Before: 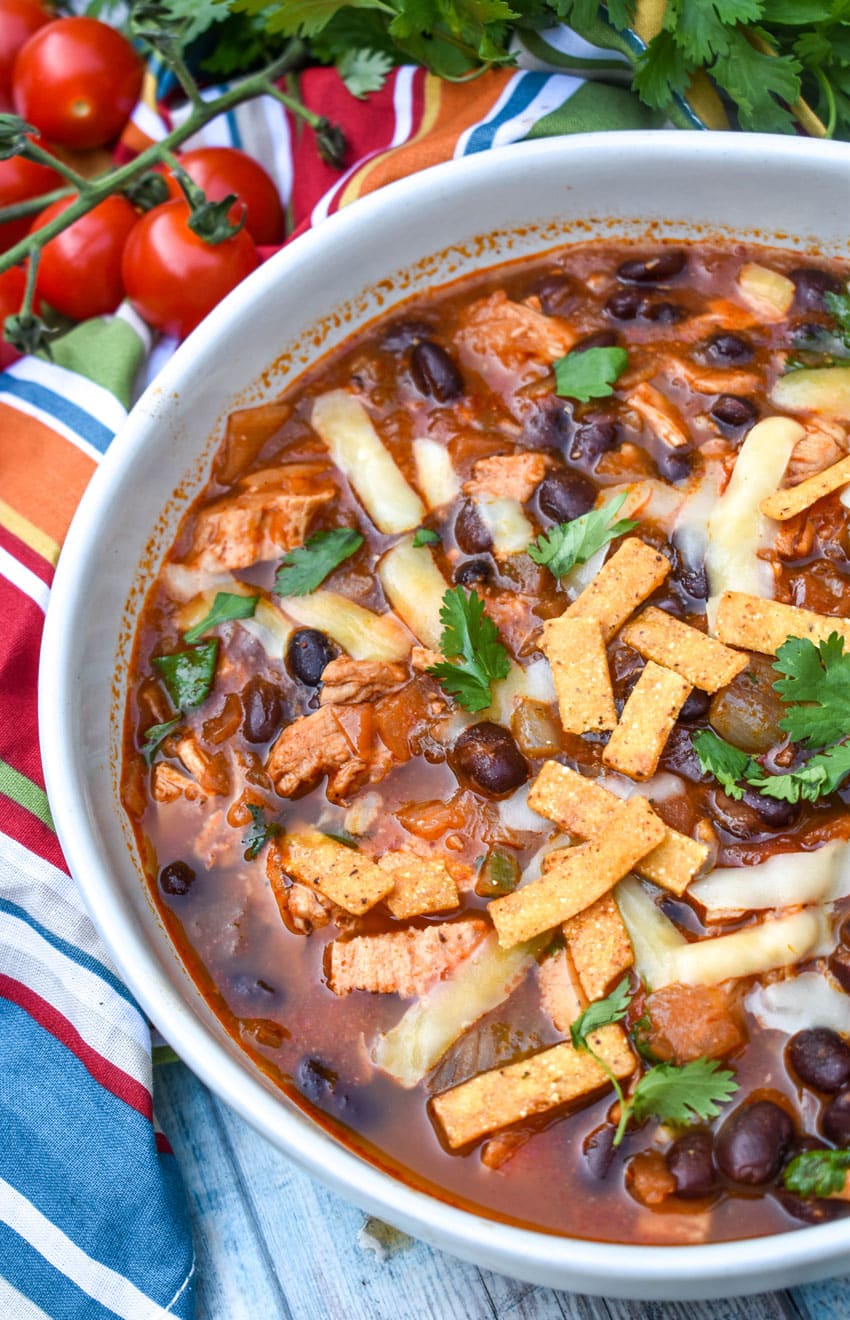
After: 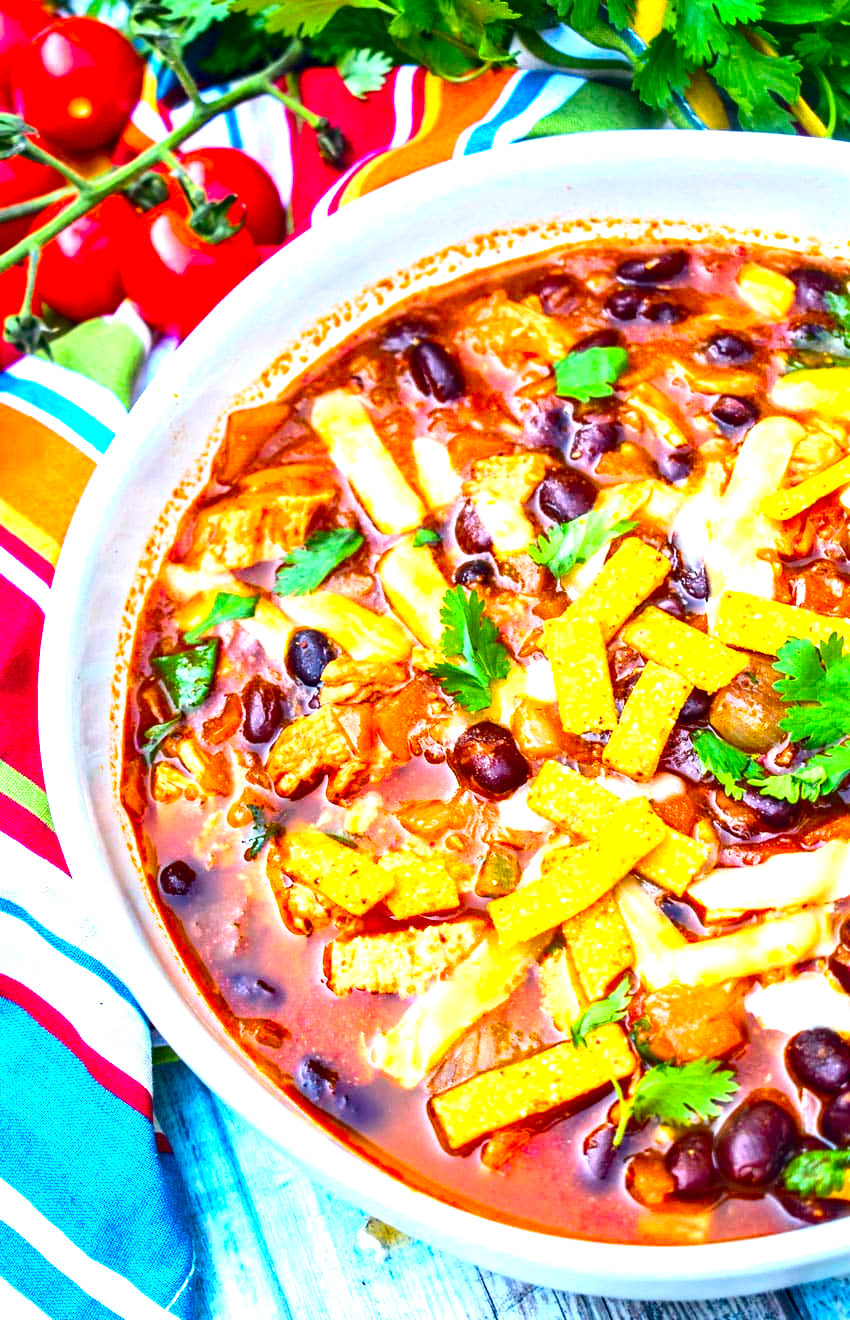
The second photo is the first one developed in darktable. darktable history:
exposure: black level correction 0, exposure 1.576 EV, compensate exposure bias true, compensate highlight preservation false
contrast brightness saturation: contrast 0.206, brightness -0.104, saturation 0.208
haze removal: compatibility mode true, adaptive false
color balance rgb: global offset › chroma 0.125%, global offset › hue 253.13°, perceptual saturation grading › global saturation 29.948%, global vibrance 20%
